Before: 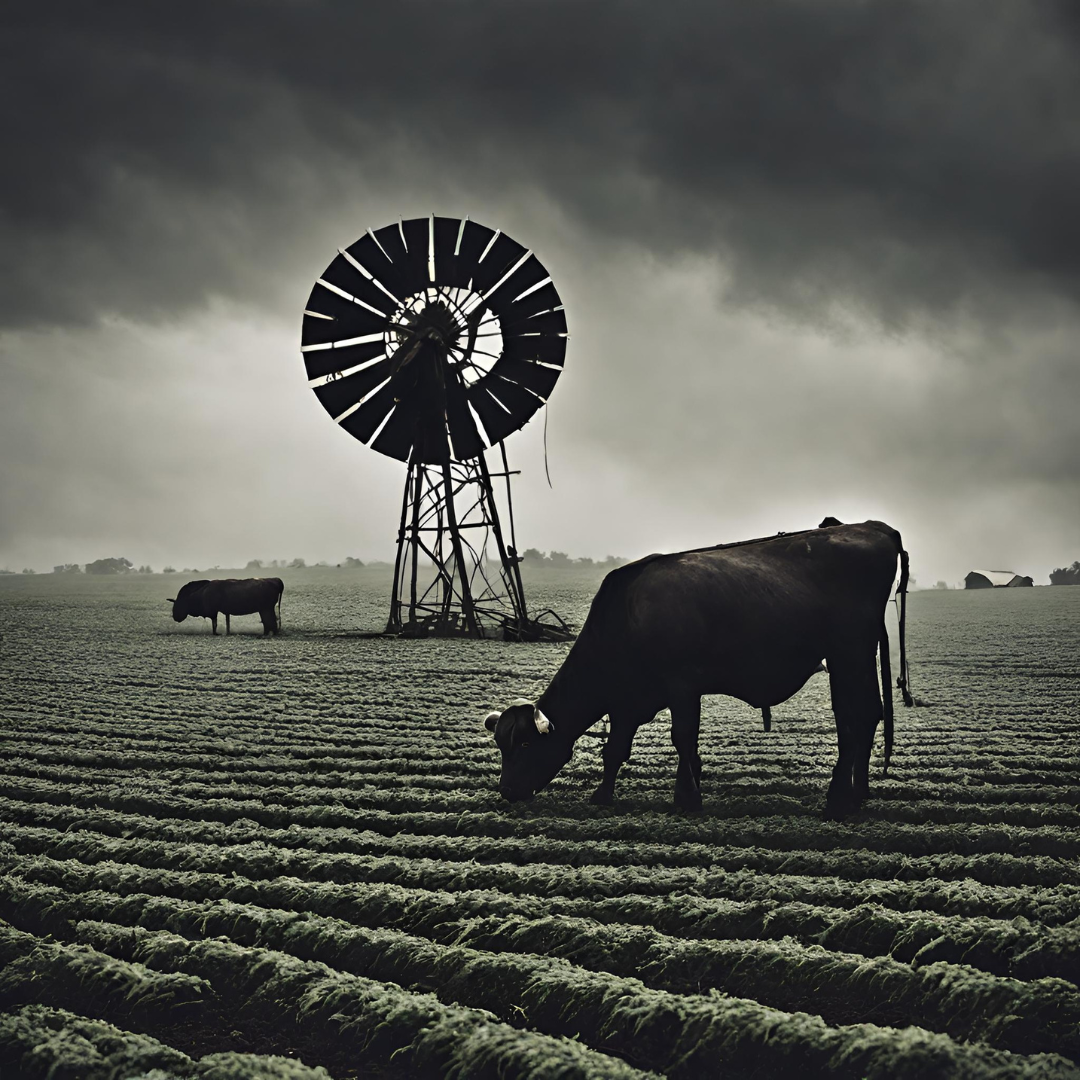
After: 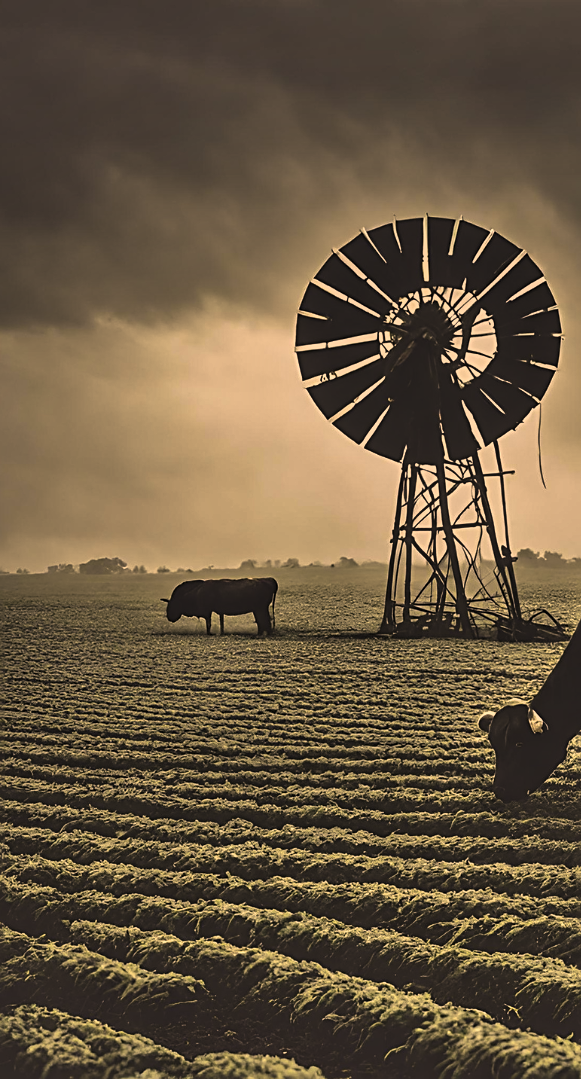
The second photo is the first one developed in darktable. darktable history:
exposure: black level correction -0.015, exposure -0.517 EV, compensate highlight preservation false
color correction: highlights a* 14.96, highlights b* 32.2
sharpen: on, module defaults
local contrast: detail 130%
crop: left 0.61%, right 45.546%, bottom 0.083%
tone curve: preserve colors none
base curve: curves: ch0 [(0, 0) (0.257, 0.25) (0.482, 0.586) (0.757, 0.871) (1, 1)], preserve colors none
shadows and highlights: shadows color adjustment 98.01%, highlights color adjustment 58.14%, soften with gaussian
